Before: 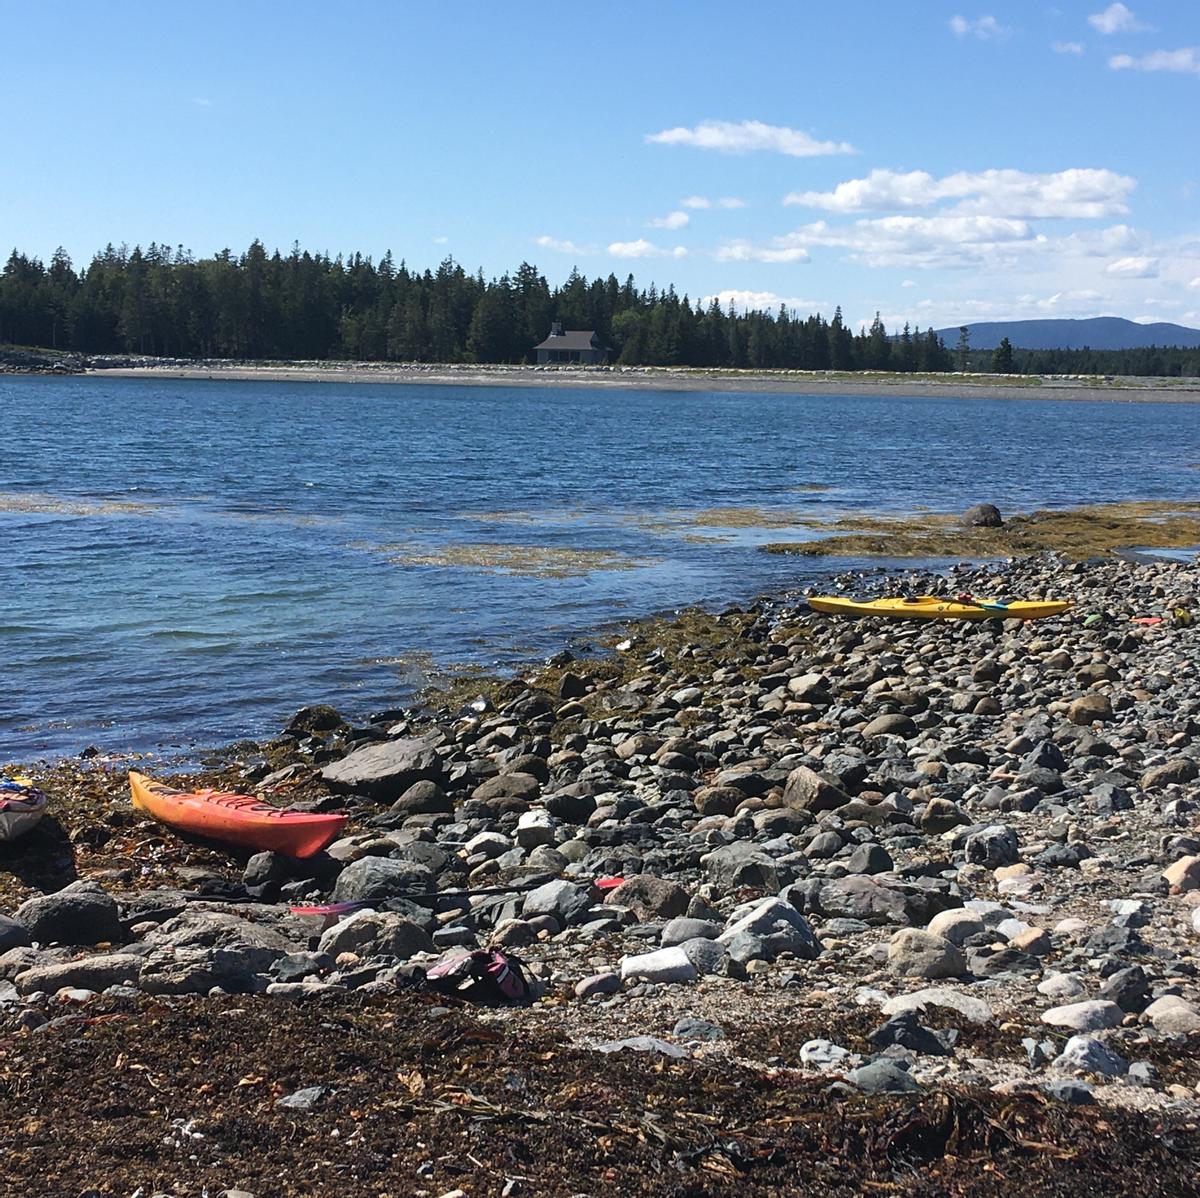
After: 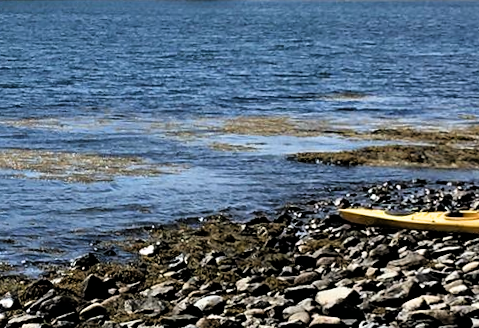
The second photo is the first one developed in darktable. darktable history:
color balance: mode lift, gamma, gain (sRGB), lift [1, 0.99, 1.01, 0.992], gamma [1, 1.037, 0.974, 0.963]
rotate and perspective: rotation 1.69°, lens shift (vertical) -0.023, lens shift (horizontal) -0.291, crop left 0.025, crop right 0.988, crop top 0.092, crop bottom 0.842
crop: left 31.751%, top 32.172%, right 27.8%, bottom 35.83%
filmic rgb: black relative exposure -3.64 EV, white relative exposure 2.44 EV, hardness 3.29
